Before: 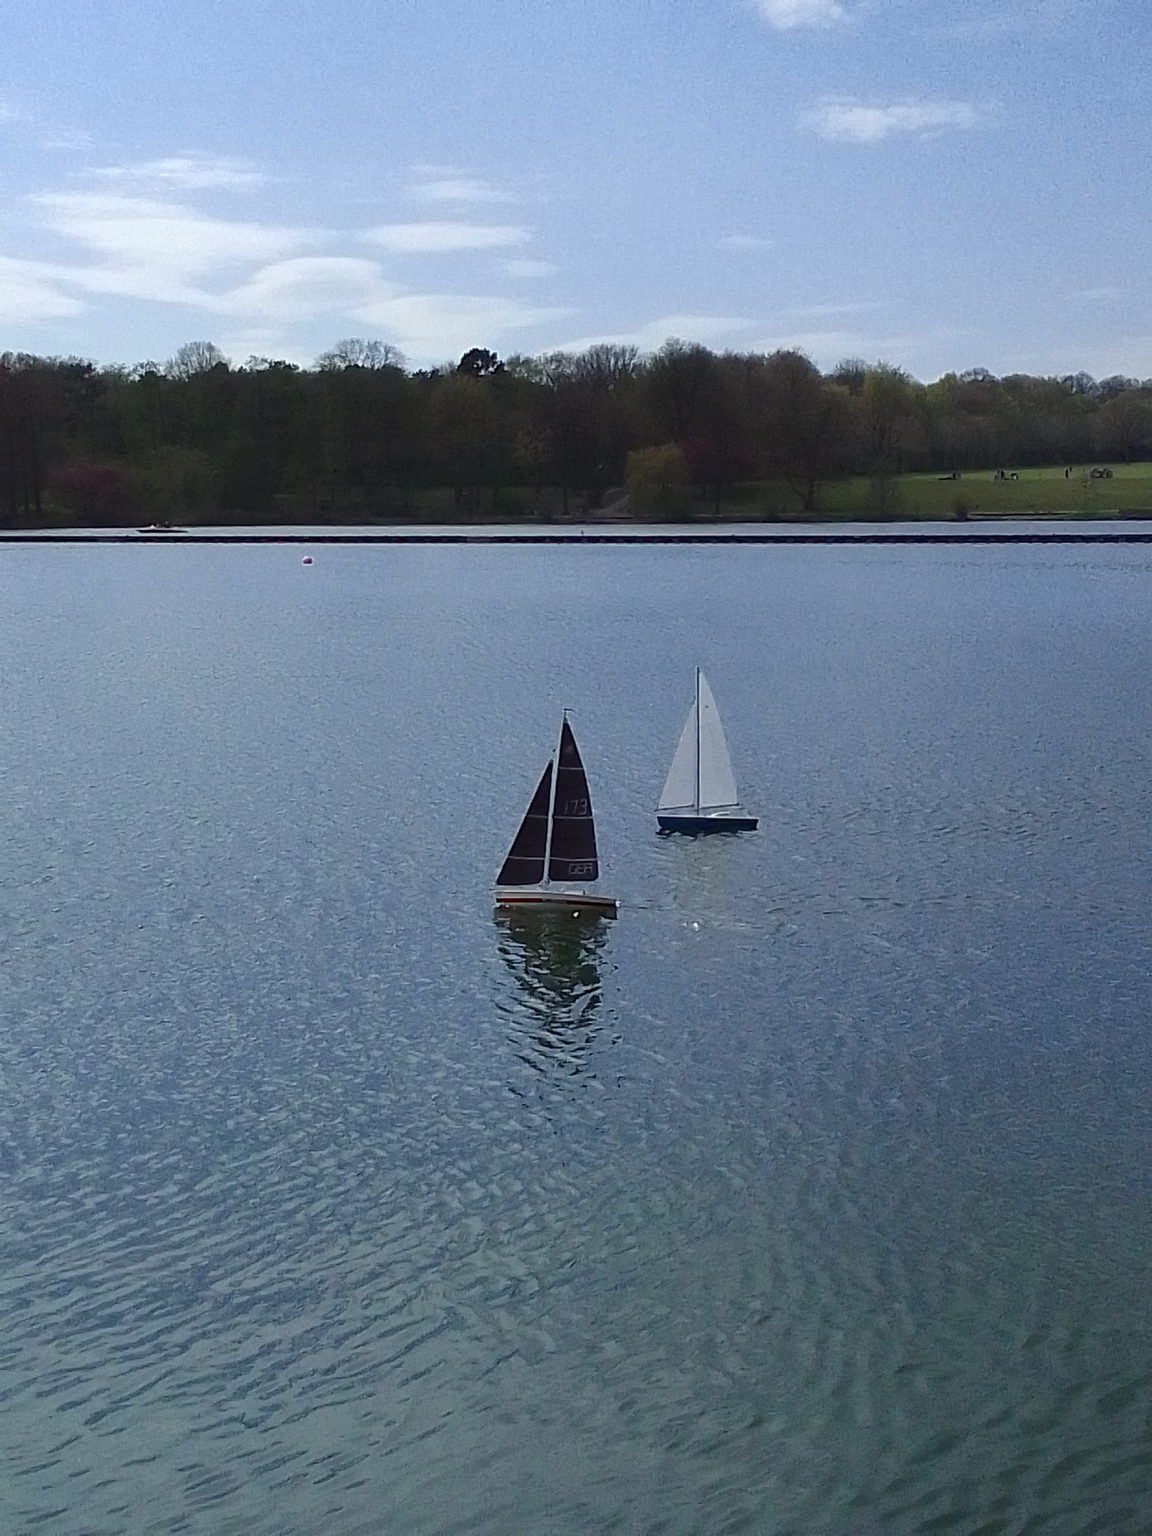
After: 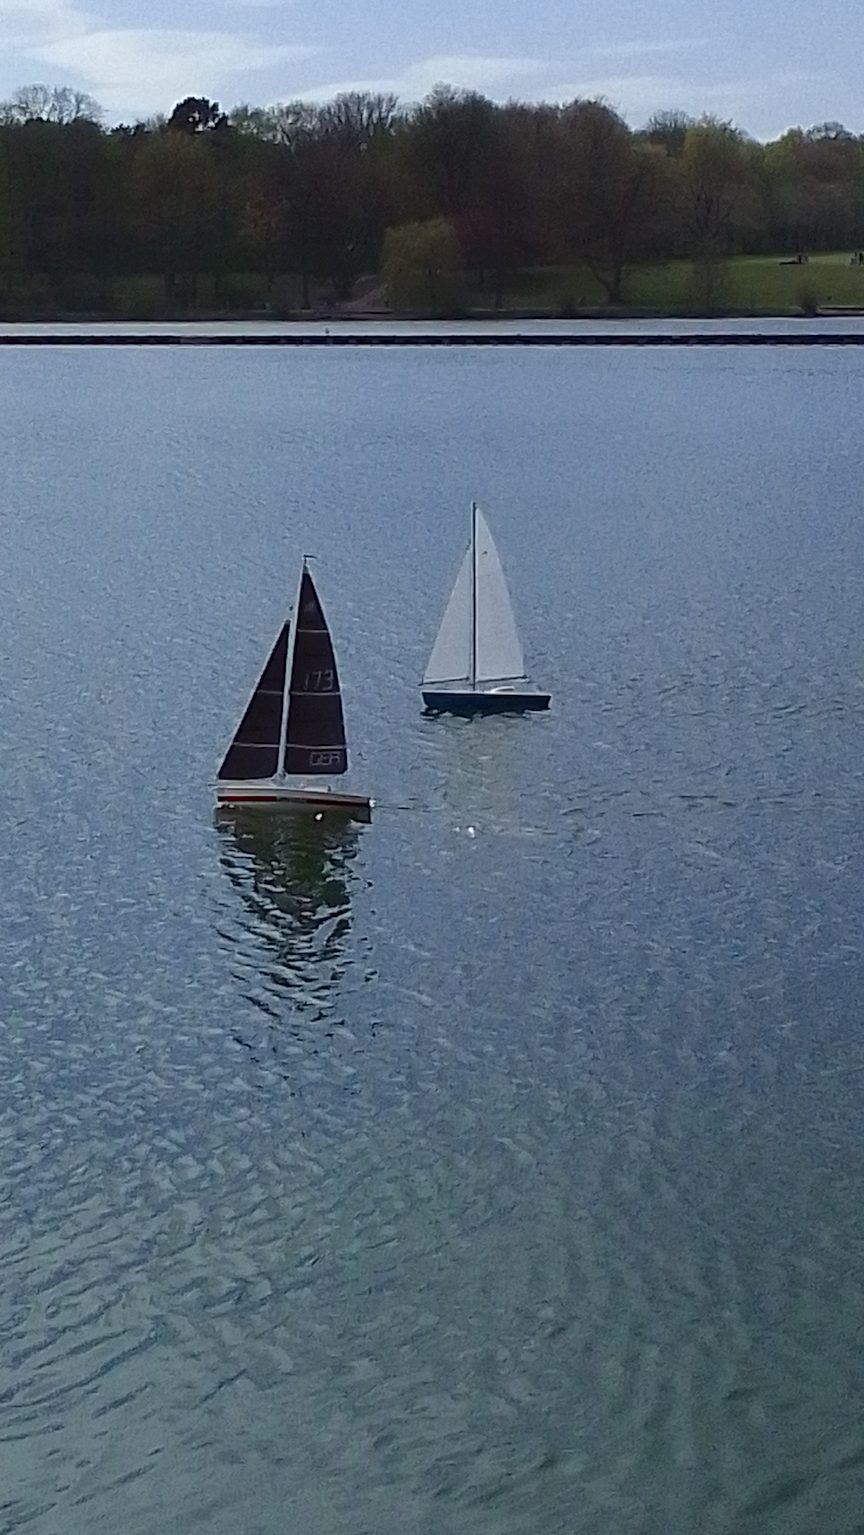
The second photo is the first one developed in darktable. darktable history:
crop and rotate: left 28.256%, top 17.734%, right 12.656%, bottom 3.573%
white balance: red 1, blue 1
